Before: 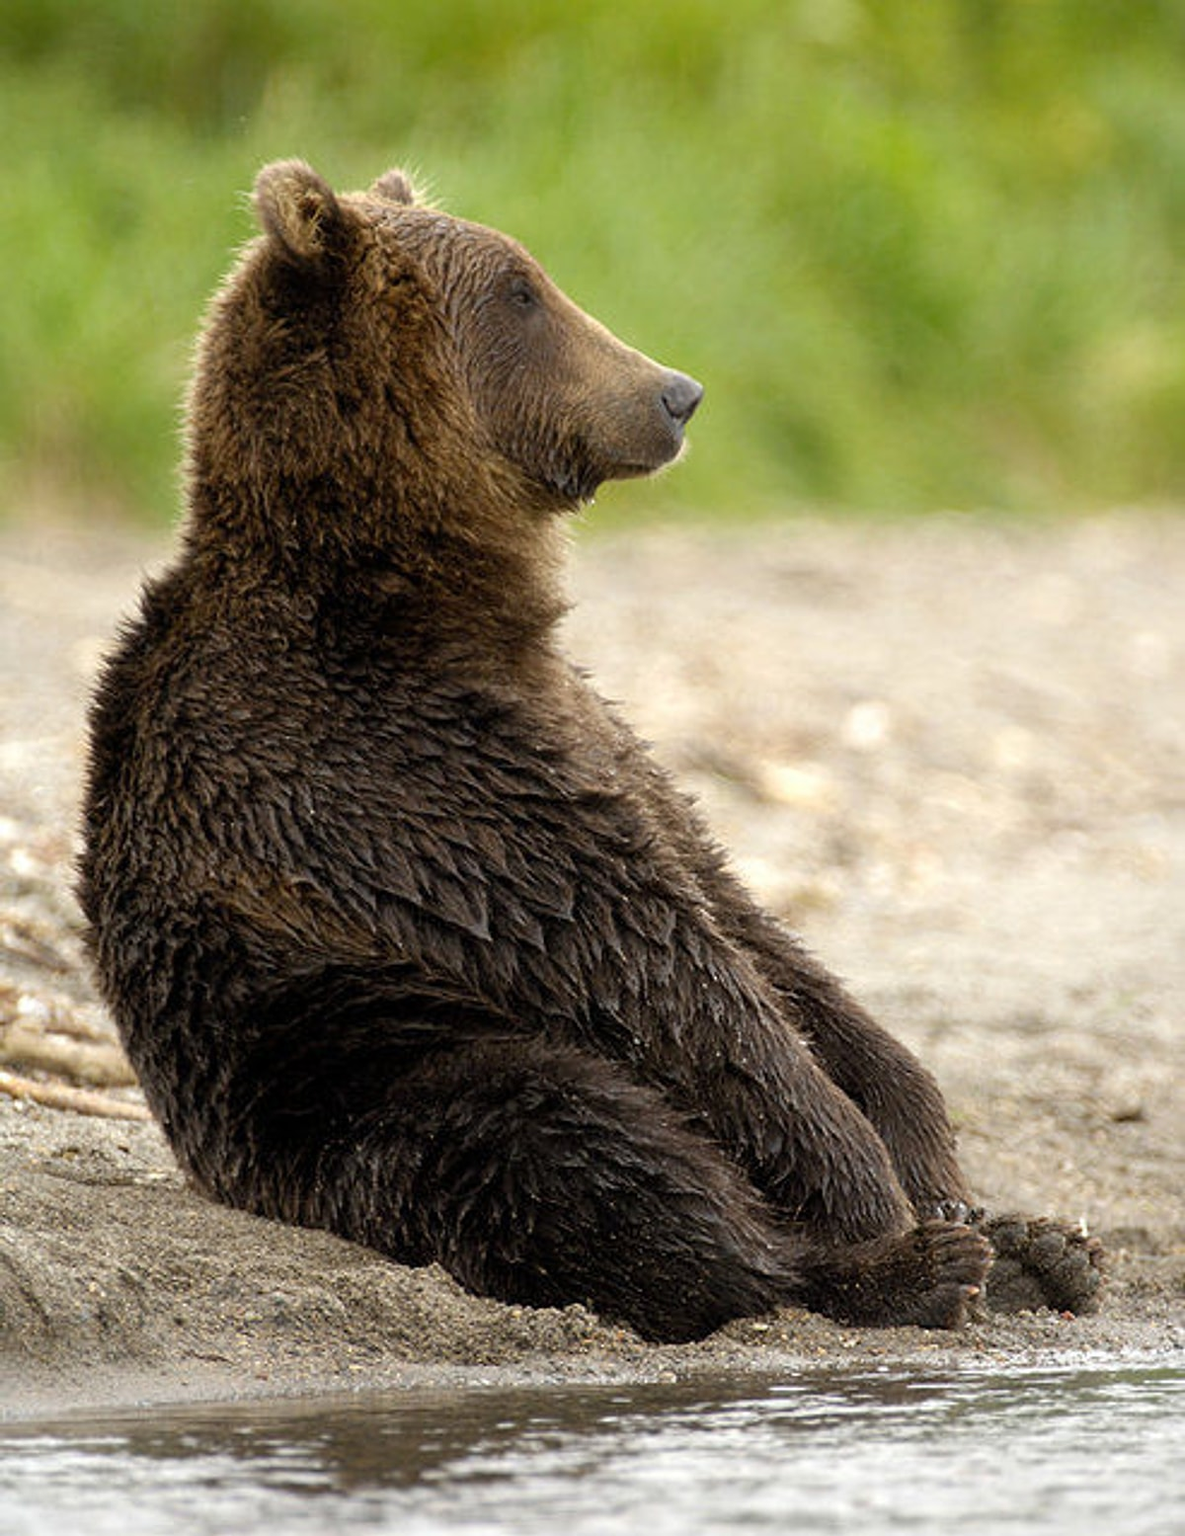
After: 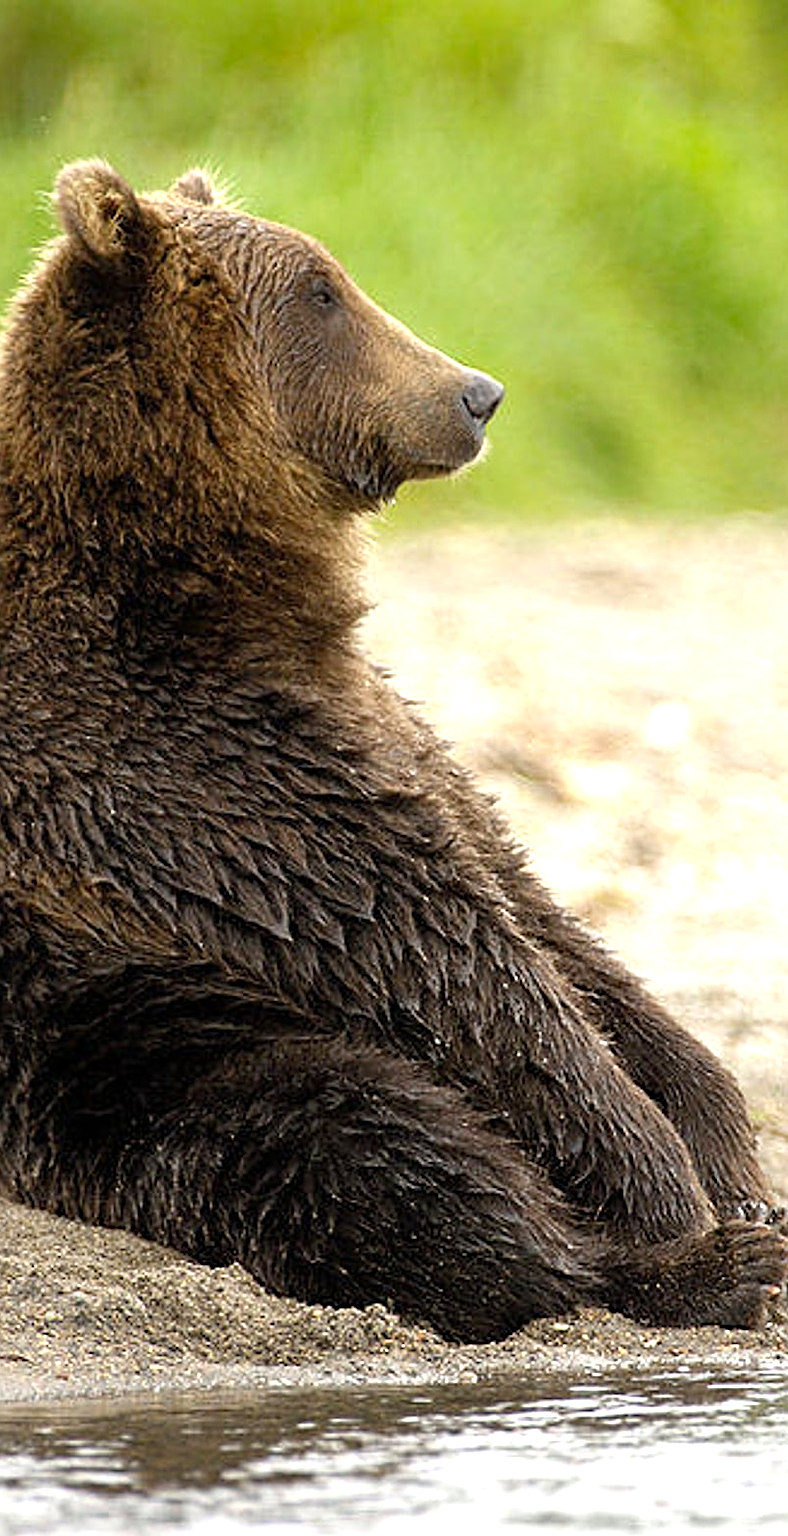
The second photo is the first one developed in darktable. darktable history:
exposure: exposure 0.6 EV, compensate highlight preservation false
haze removal: compatibility mode true, adaptive false
crop: left 16.899%, right 16.556%
sharpen: on, module defaults
